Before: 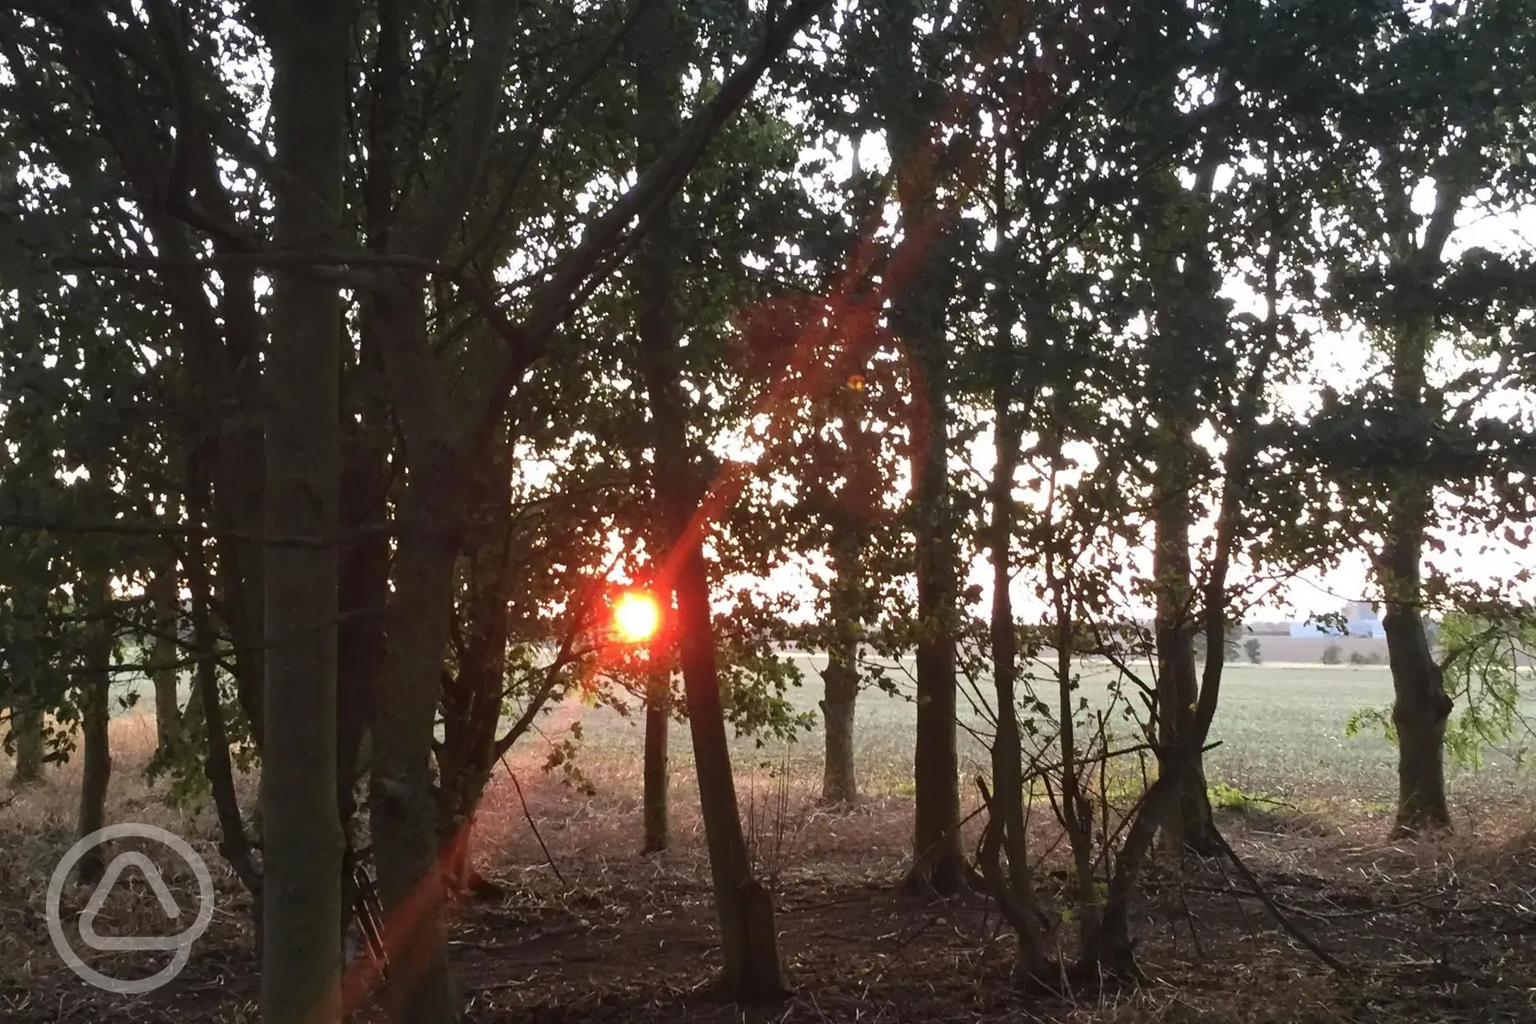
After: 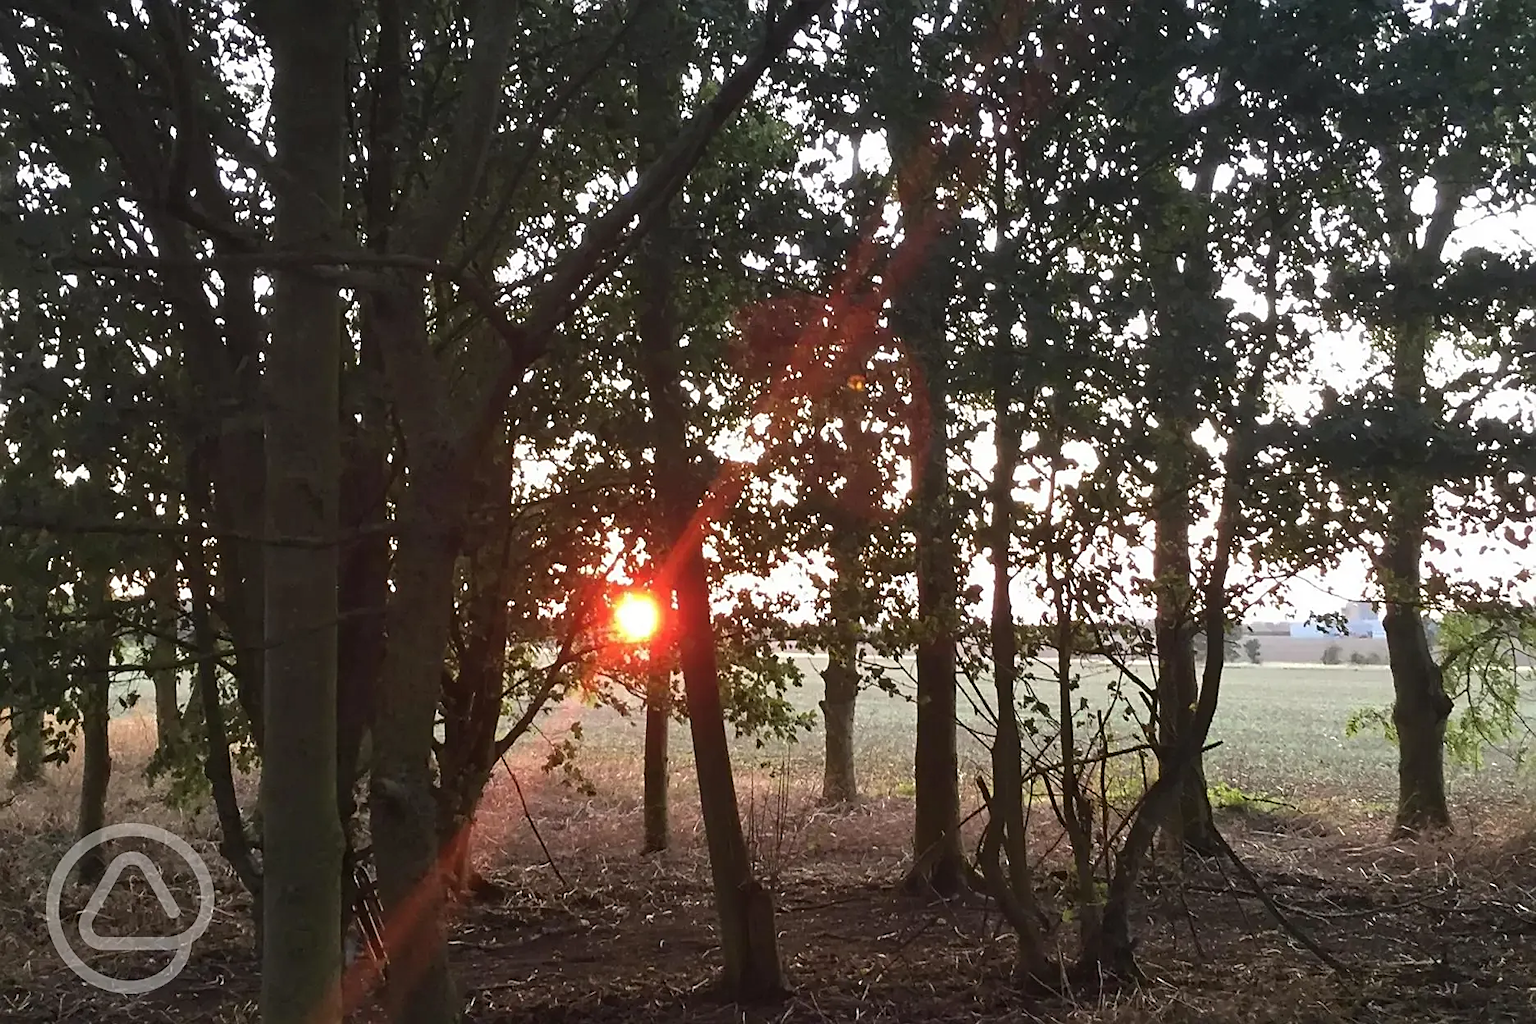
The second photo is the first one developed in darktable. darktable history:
sharpen: on, module defaults
shadows and highlights: shadows 25.67, highlights -48.16, soften with gaussian
